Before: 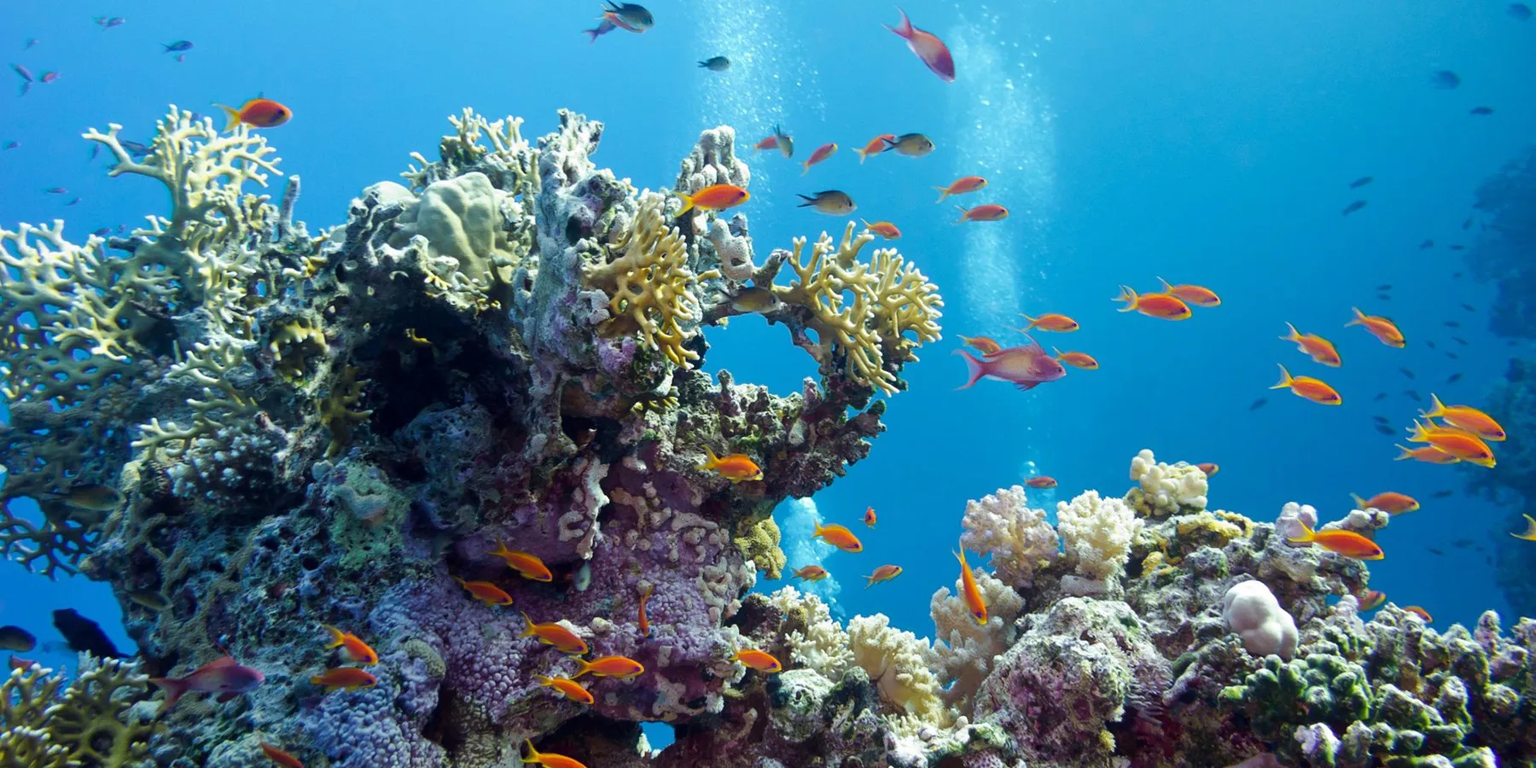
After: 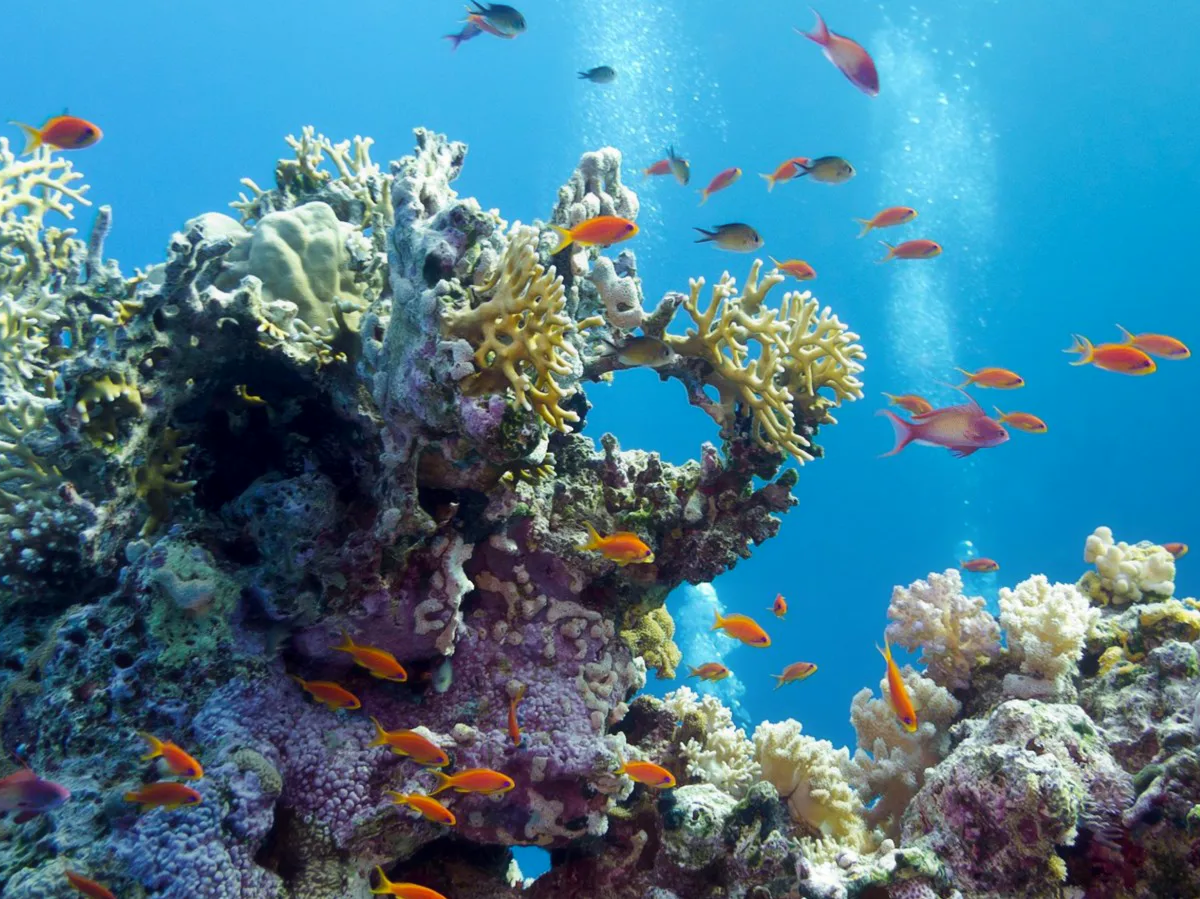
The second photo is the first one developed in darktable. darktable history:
local contrast: highlights 107%, shadows 101%, detail 119%, midtone range 0.2
contrast equalizer: octaves 7, y [[0.5, 0.542, 0.583, 0.625, 0.667, 0.708], [0.5 ×6], [0.5 ×6], [0 ×6], [0 ×6]], mix -0.295
crop and rotate: left 13.338%, right 19.984%
